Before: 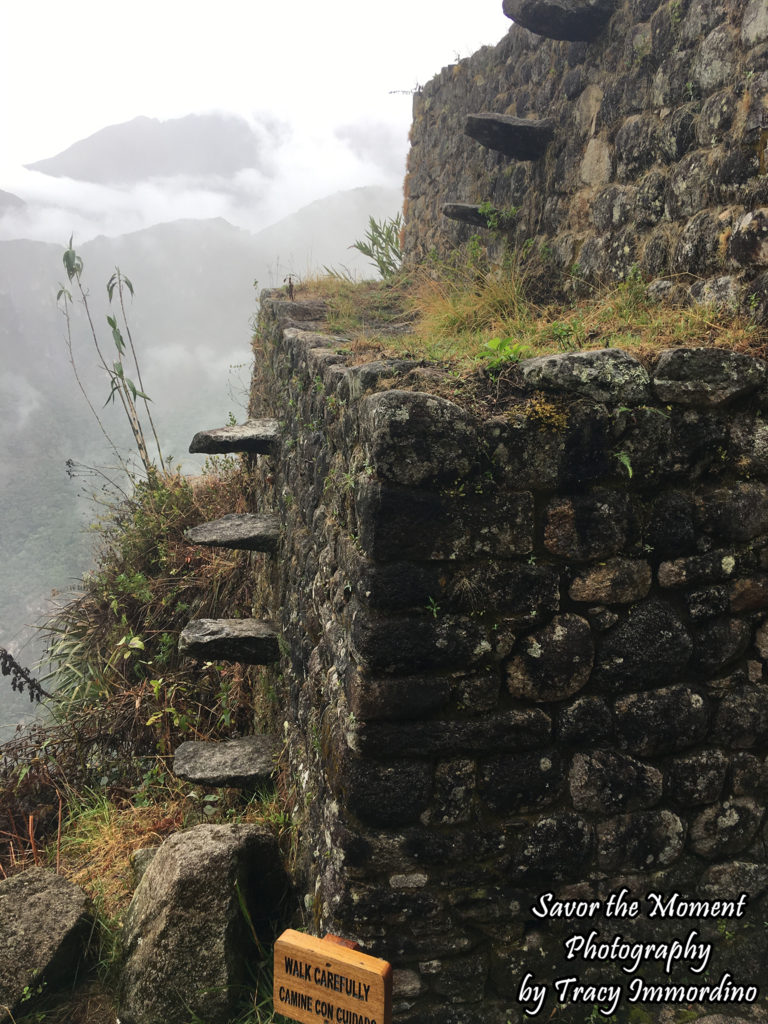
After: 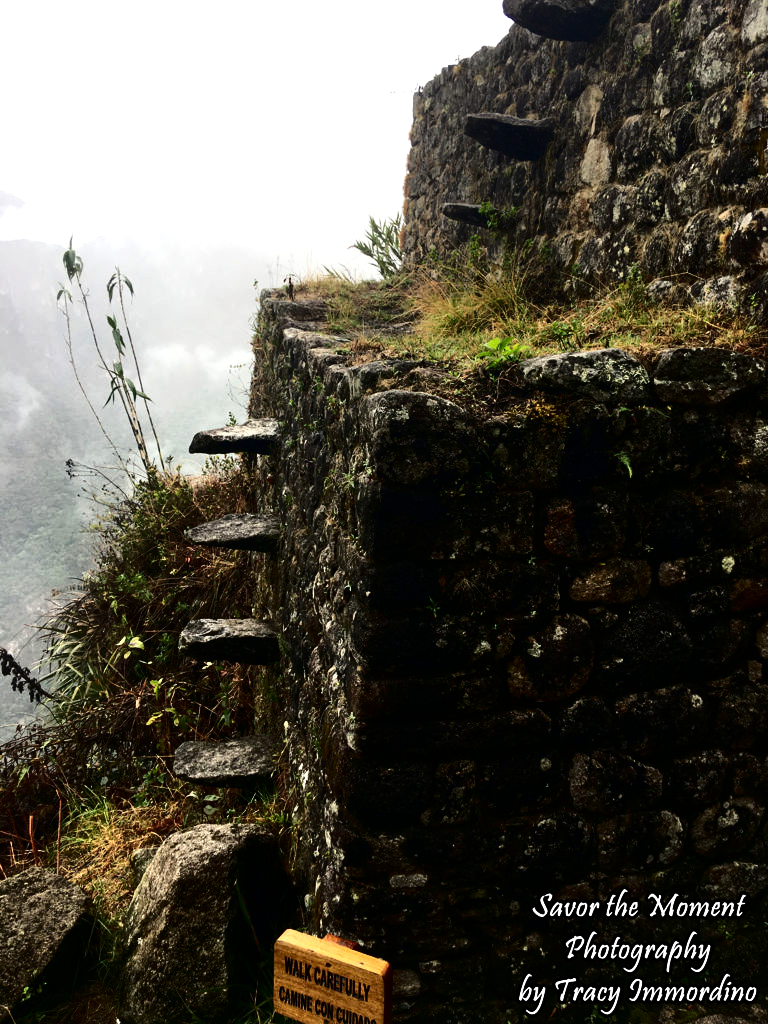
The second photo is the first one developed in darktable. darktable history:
tone equalizer: -8 EV -0.75 EV, -7 EV -0.7 EV, -6 EV -0.6 EV, -5 EV -0.4 EV, -3 EV 0.4 EV, -2 EV 0.6 EV, -1 EV 0.7 EV, +0 EV 0.75 EV, edges refinement/feathering 500, mask exposure compensation -1.57 EV, preserve details no
contrast brightness saturation: contrast 0.19, brightness -0.24, saturation 0.11
